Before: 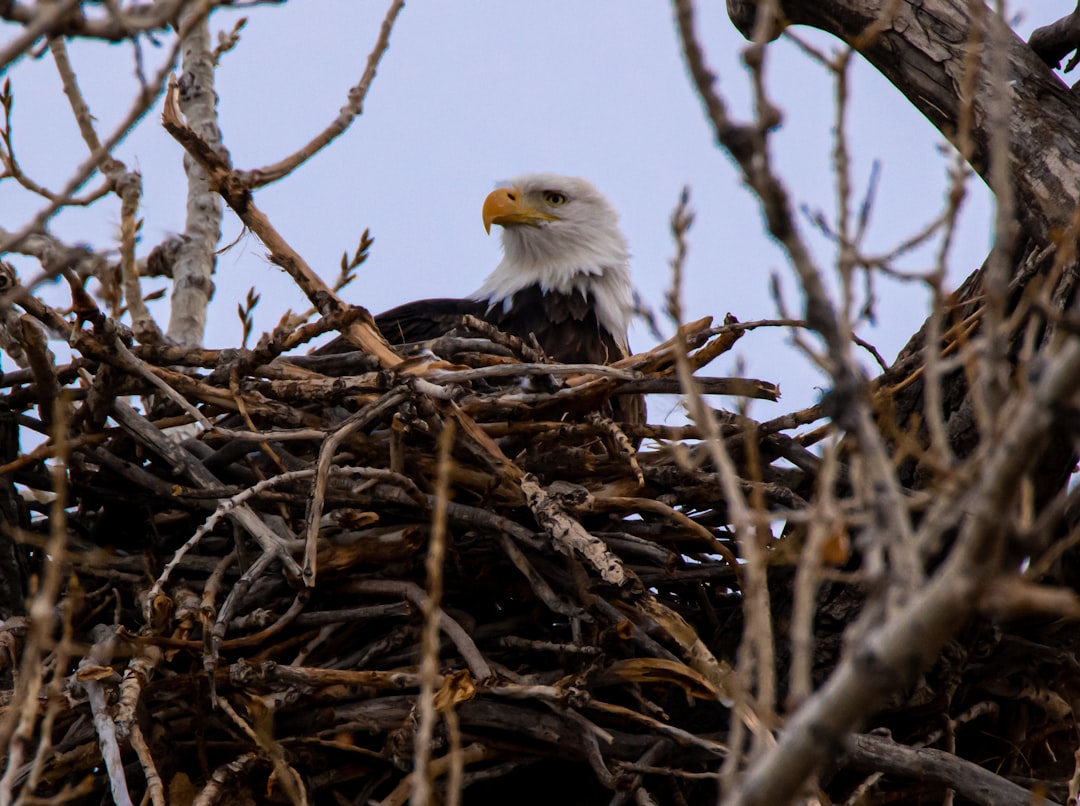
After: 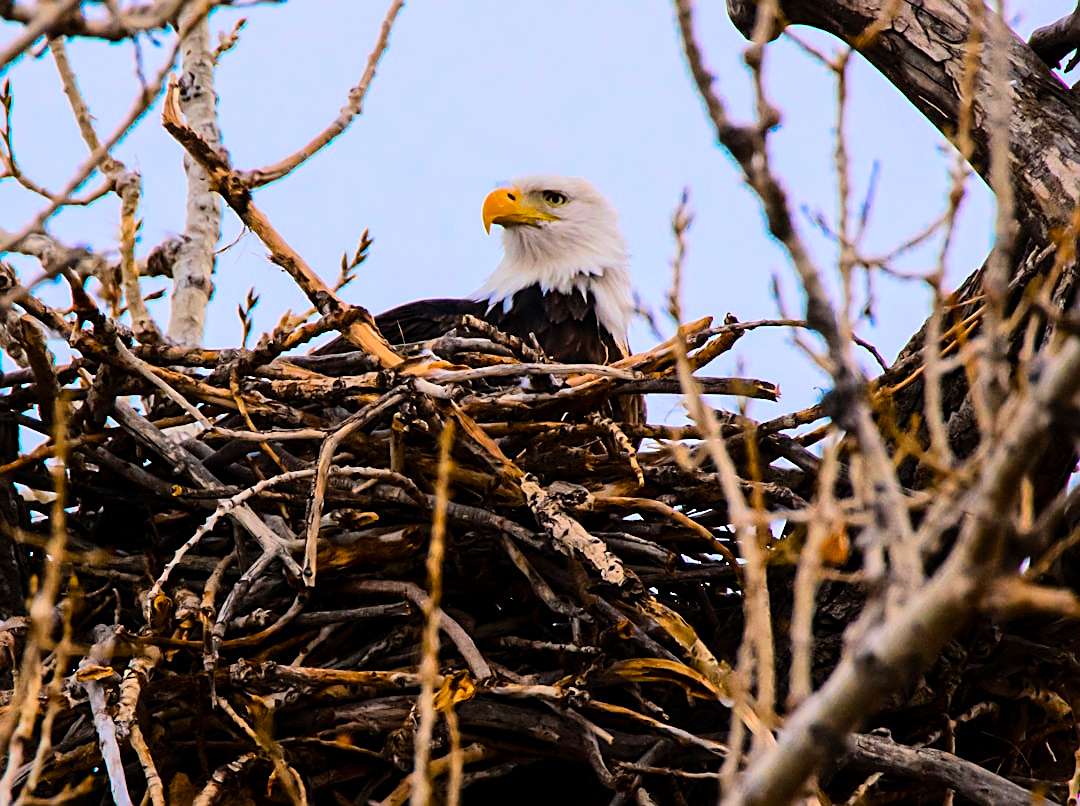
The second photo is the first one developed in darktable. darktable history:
tone equalizer: -7 EV 0.164 EV, -6 EV 0.582 EV, -5 EV 1.18 EV, -4 EV 1.33 EV, -3 EV 1.13 EV, -2 EV 0.6 EV, -1 EV 0.157 EV, edges refinement/feathering 500, mask exposure compensation -1.57 EV, preserve details no
color balance rgb: linear chroma grading › global chroma 8.915%, perceptual saturation grading › global saturation 19.267%, global vibrance 20.695%
color correction: highlights b* -0.011, saturation 1.08
sharpen: on, module defaults
